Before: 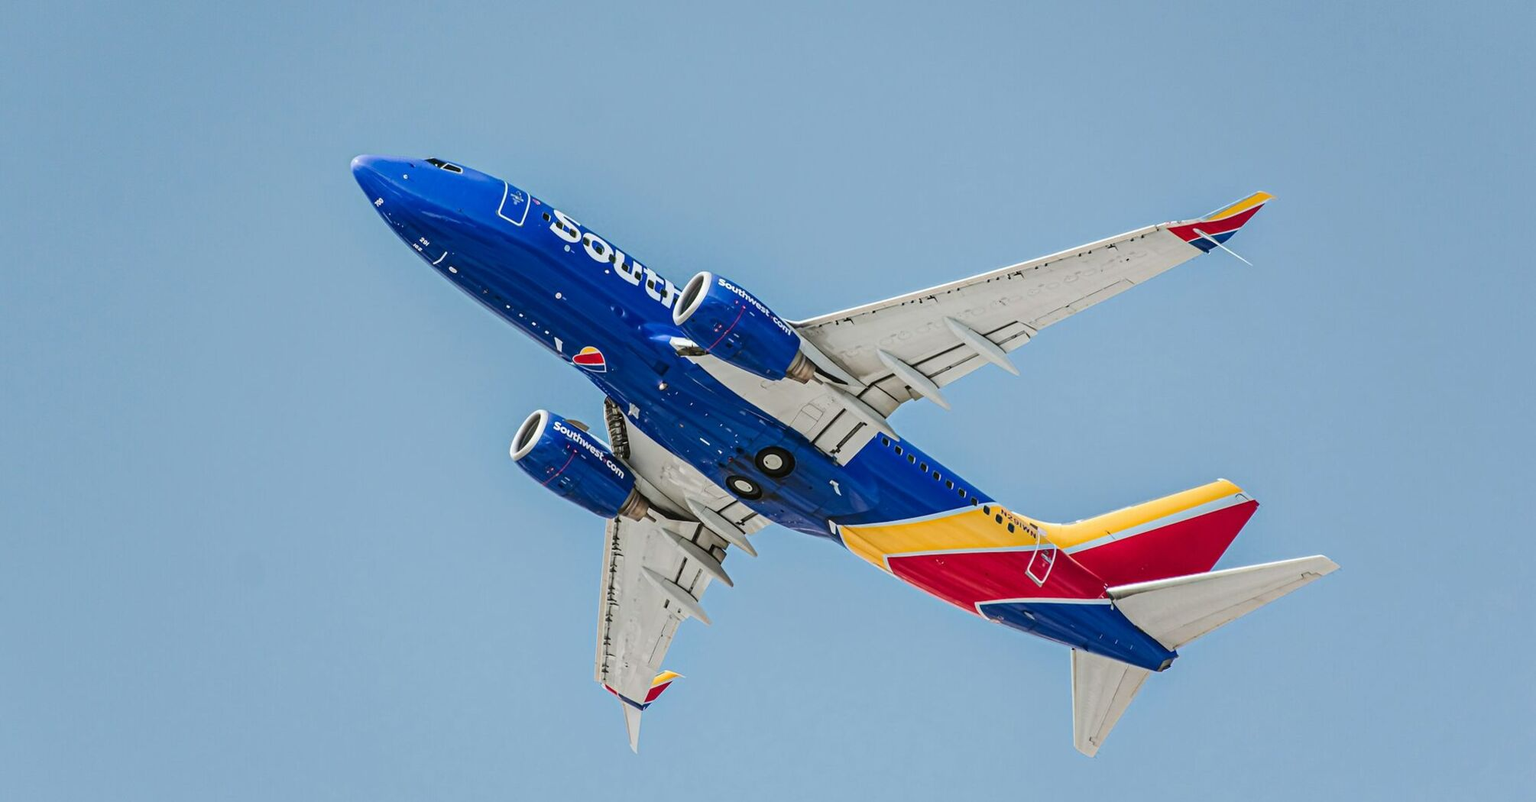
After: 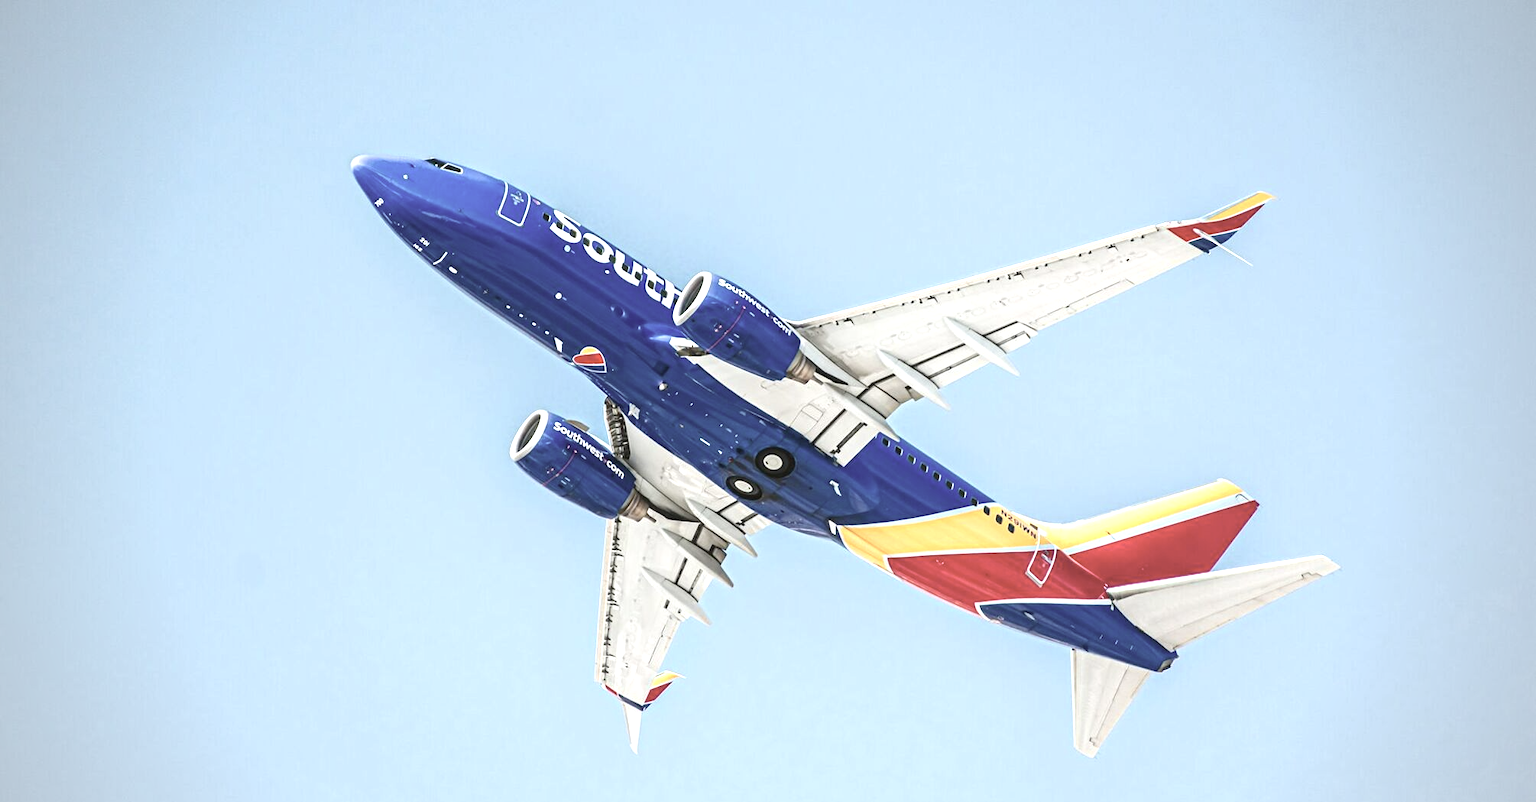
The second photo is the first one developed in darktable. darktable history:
vignetting: on, module defaults
exposure: exposure 1.141 EV, compensate highlight preservation false
contrast brightness saturation: contrast -0.057, saturation -0.392
